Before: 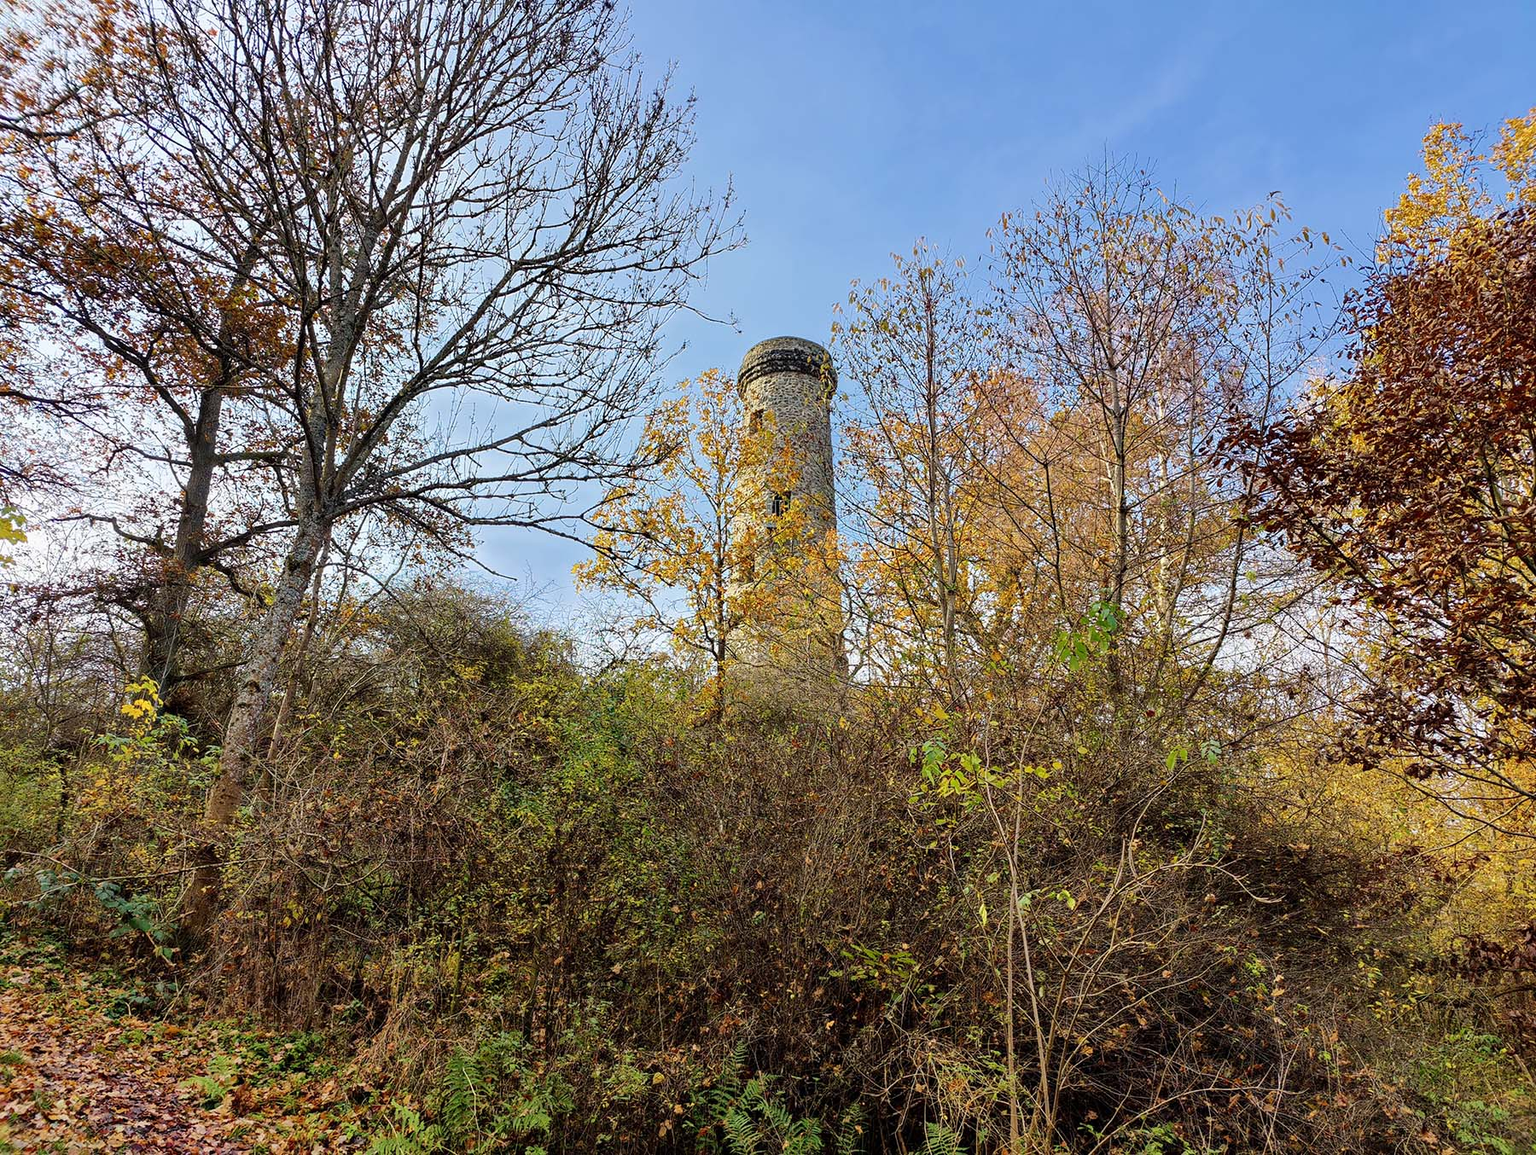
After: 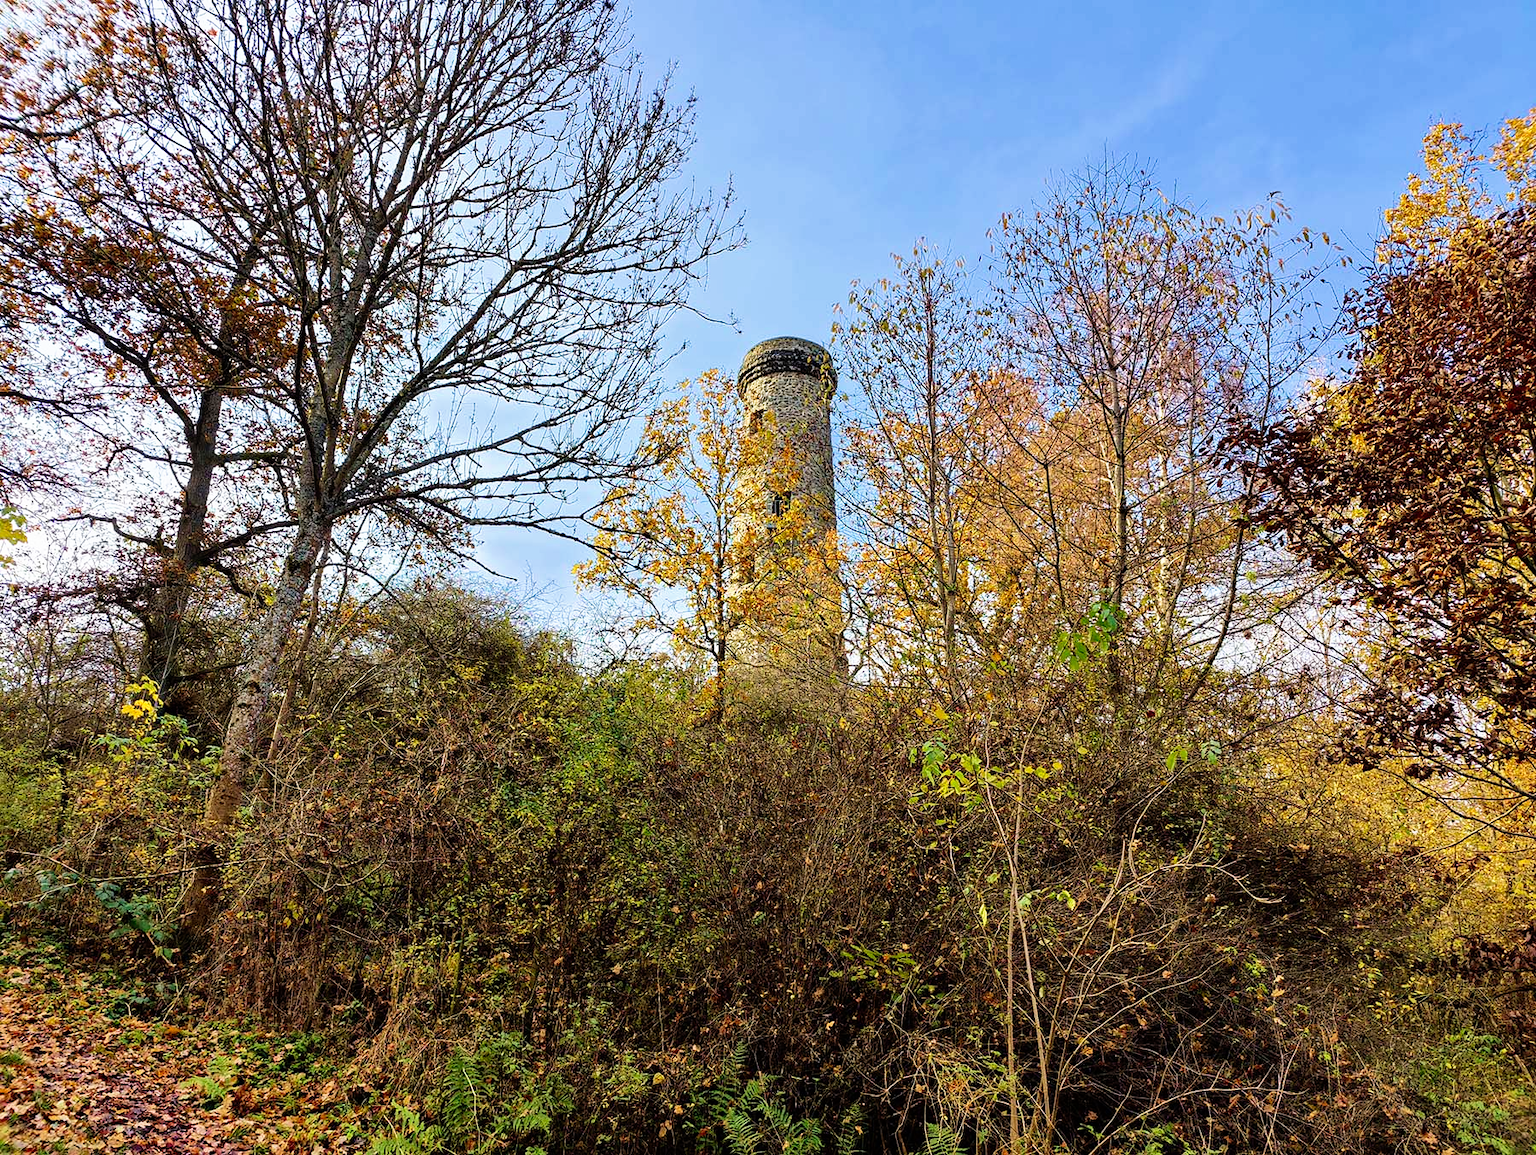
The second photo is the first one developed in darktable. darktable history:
tone curve: curves: ch0 [(0, 0) (0.003, 0.001) (0.011, 0.005) (0.025, 0.011) (0.044, 0.02) (0.069, 0.031) (0.1, 0.045) (0.136, 0.077) (0.177, 0.124) (0.224, 0.181) (0.277, 0.245) (0.335, 0.316) (0.399, 0.393) (0.468, 0.477) (0.543, 0.568) (0.623, 0.666) (0.709, 0.771) (0.801, 0.871) (0.898, 0.965) (1, 1)], preserve colors none
velvia: on, module defaults
